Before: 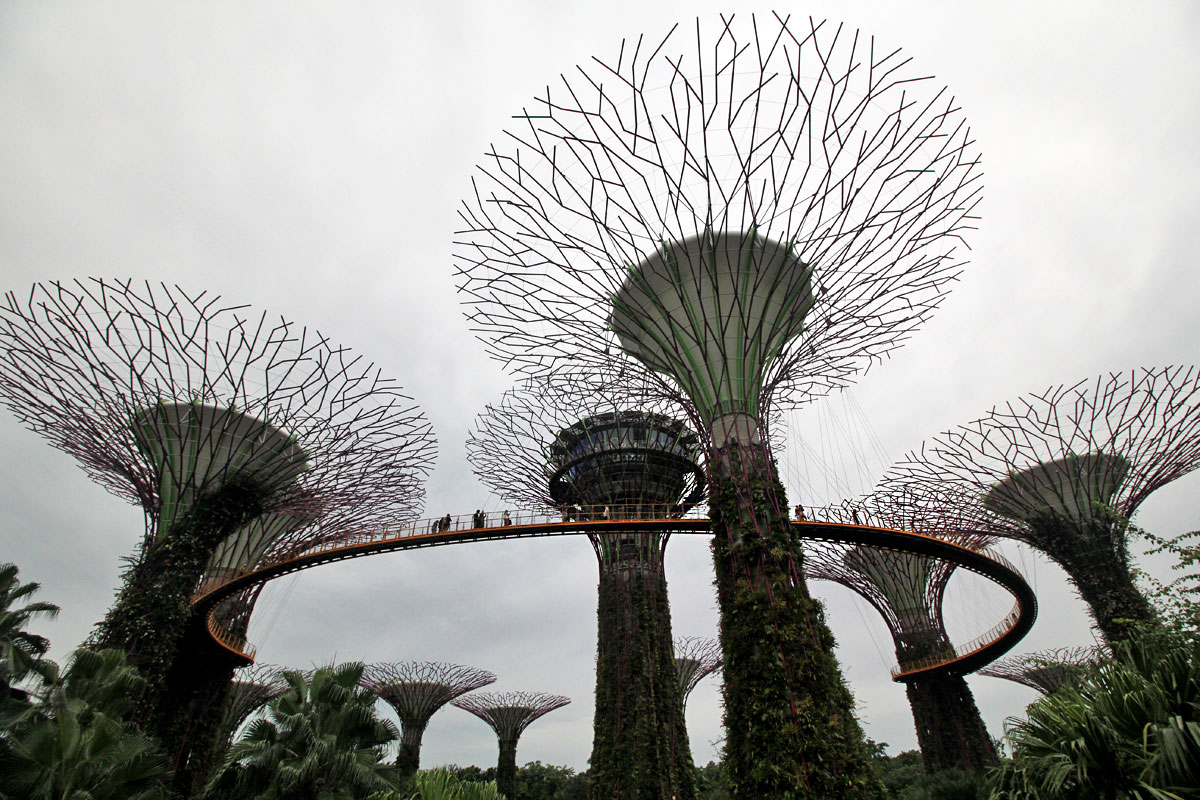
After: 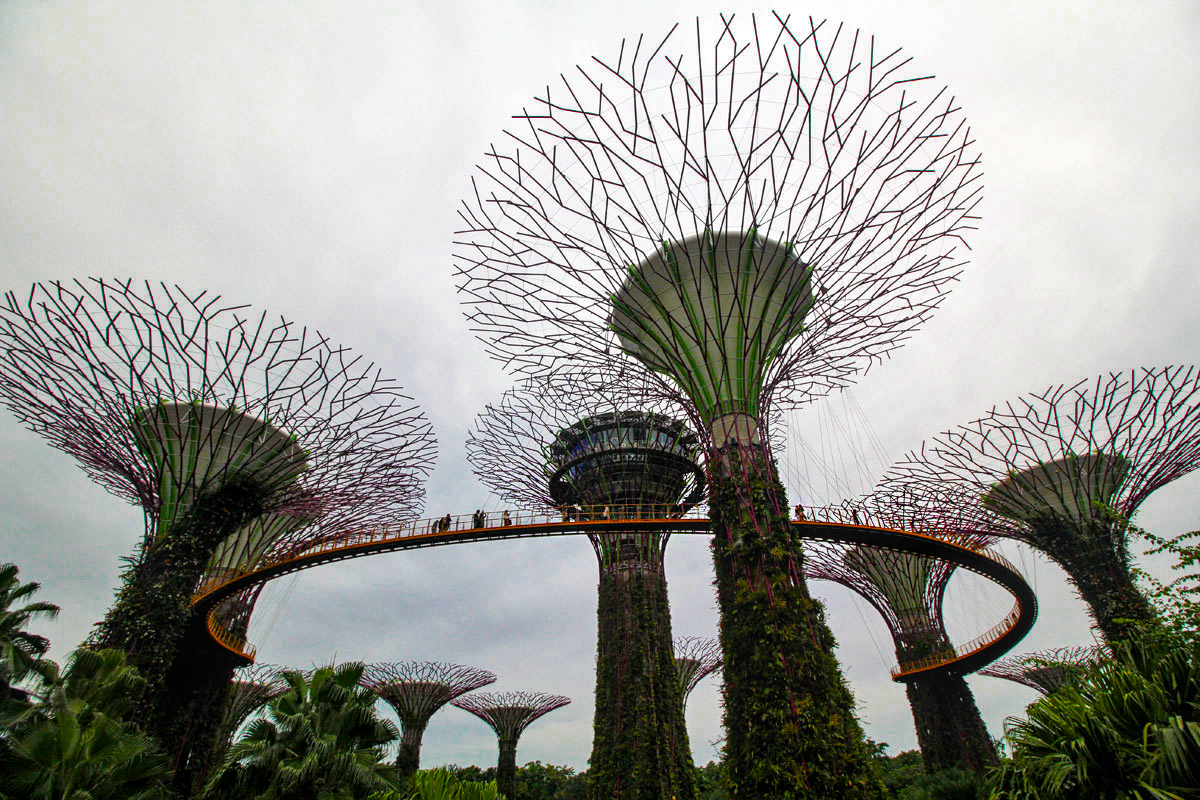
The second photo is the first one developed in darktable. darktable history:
color balance rgb: shadows lift › luminance -20.279%, linear chroma grading › shadows 10.609%, linear chroma grading › highlights 11.113%, linear chroma grading › global chroma 14.806%, linear chroma grading › mid-tones 14.568%, perceptual saturation grading › global saturation 75.22%, perceptual saturation grading › shadows -29.395%, perceptual brilliance grading › global brilliance 2.77%, perceptual brilliance grading › highlights -2.441%, perceptual brilliance grading › shadows 3.849%
contrast equalizer: y [[0.5, 0.502, 0.506, 0.511, 0.52, 0.537], [0.5 ×6], [0.505, 0.509, 0.518, 0.534, 0.553, 0.561], [0 ×6], [0 ×6]]
local contrast: on, module defaults
color zones: curves: ch0 [(0, 0.425) (0.143, 0.422) (0.286, 0.42) (0.429, 0.419) (0.571, 0.419) (0.714, 0.42) (0.857, 0.422) (1, 0.425)]
